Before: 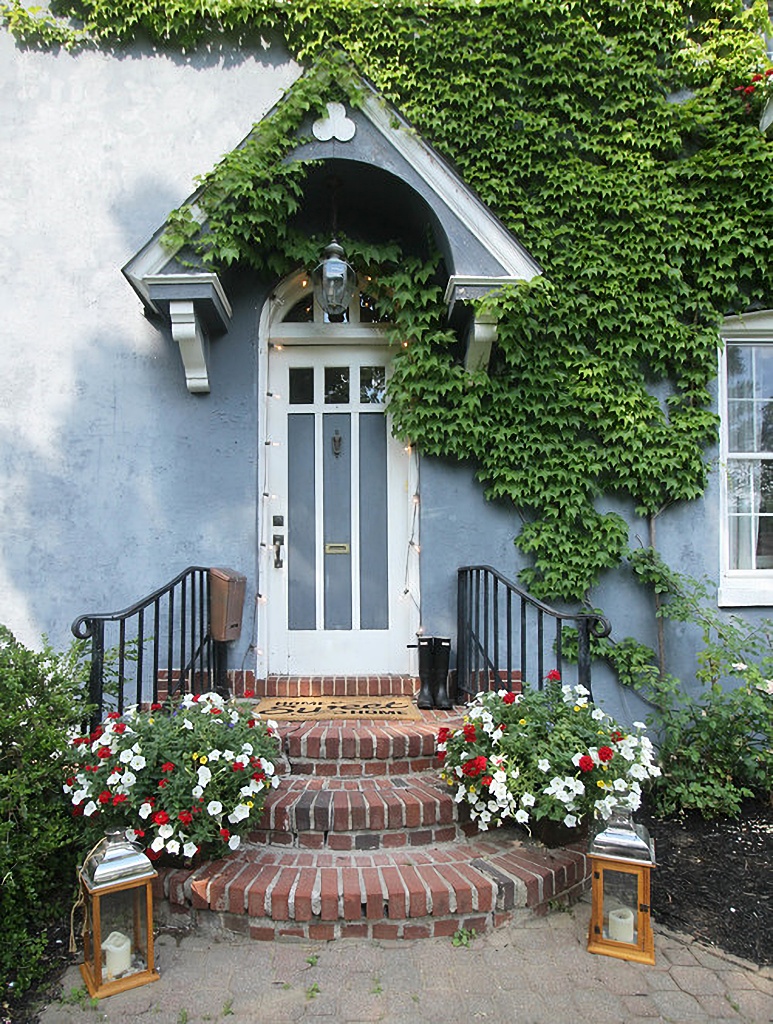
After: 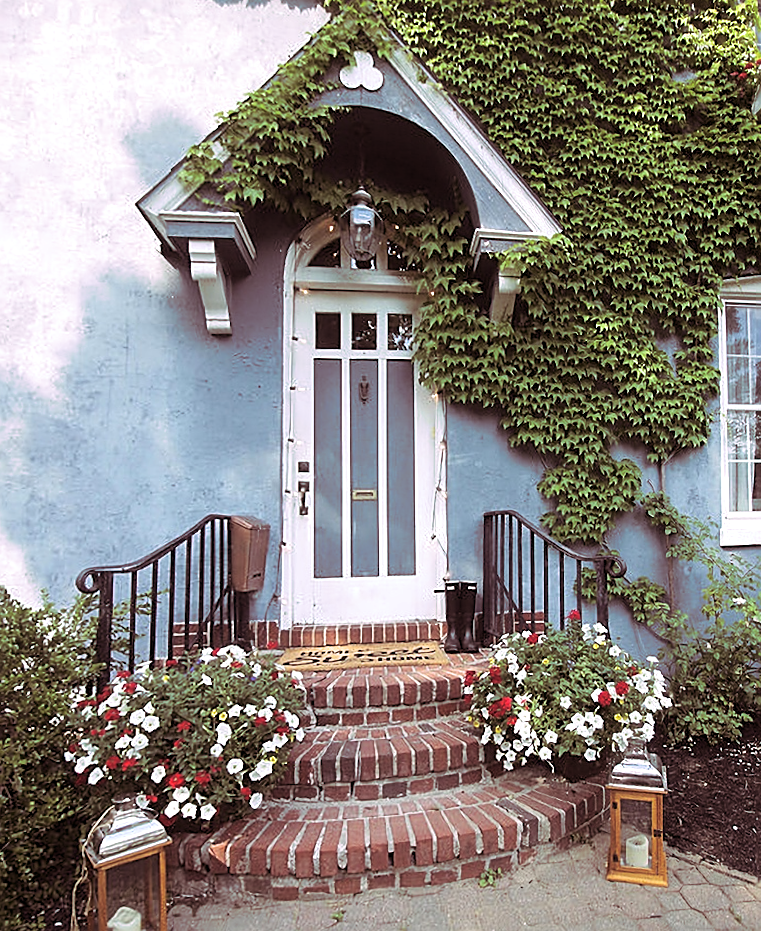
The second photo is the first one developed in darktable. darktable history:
rotate and perspective: rotation -0.013°, lens shift (vertical) -0.027, lens shift (horizontal) 0.178, crop left 0.016, crop right 0.989, crop top 0.082, crop bottom 0.918
exposure: exposure 0.2 EV, compensate highlight preservation false
sharpen: on, module defaults
split-toning: highlights › hue 298.8°, highlights › saturation 0.73, compress 41.76%
